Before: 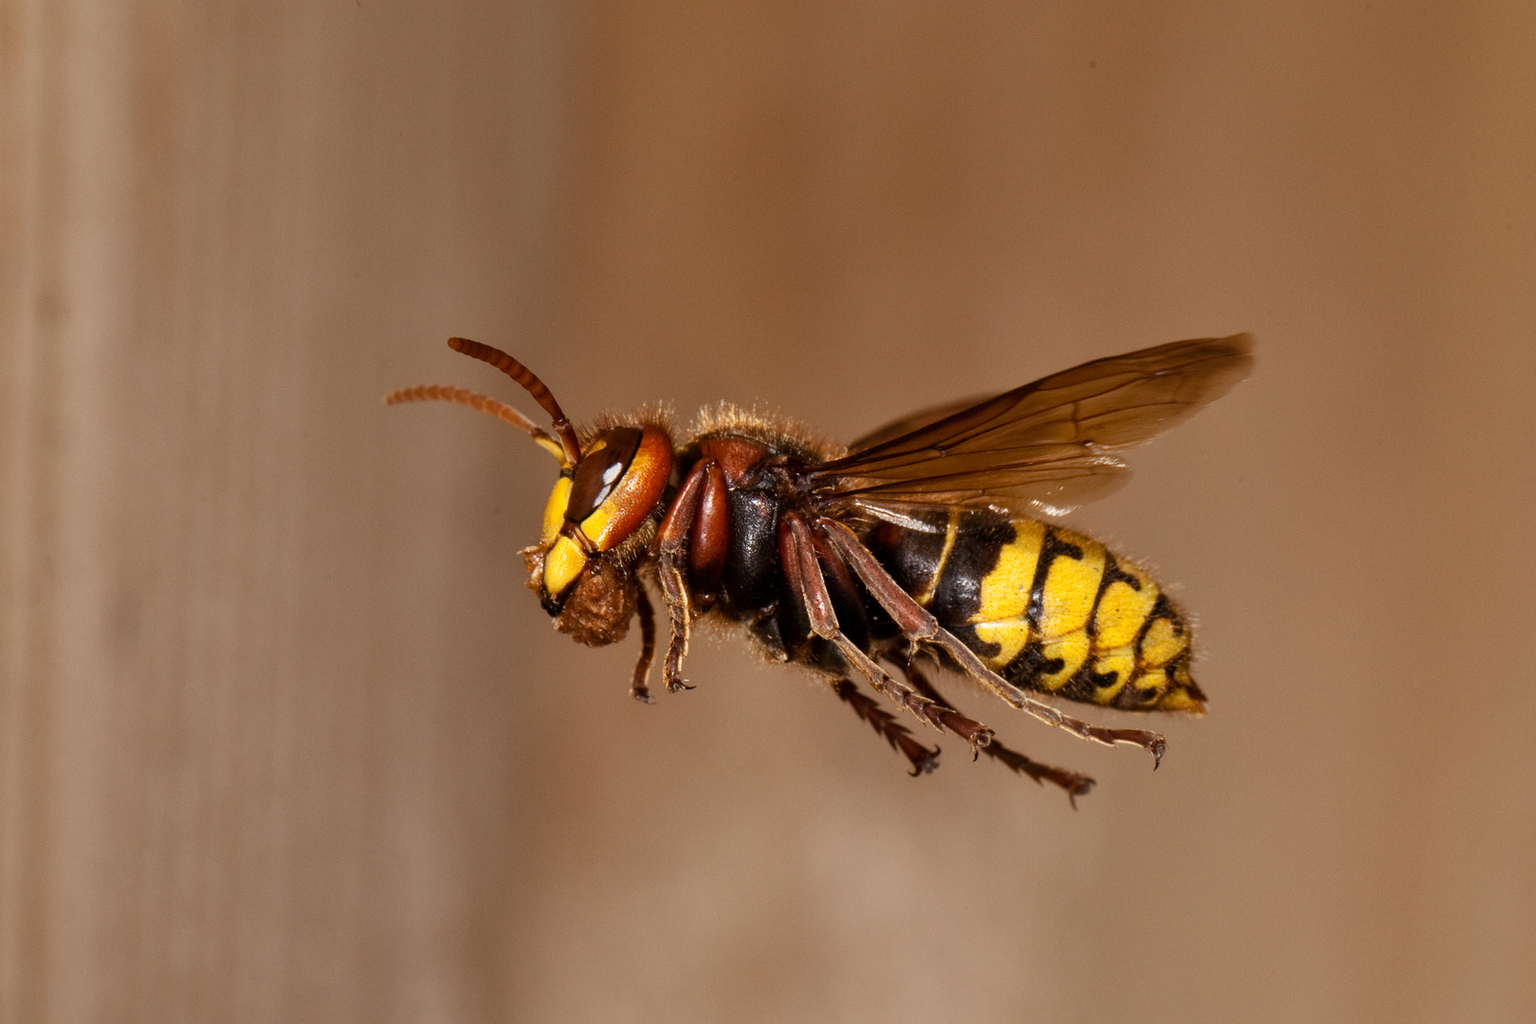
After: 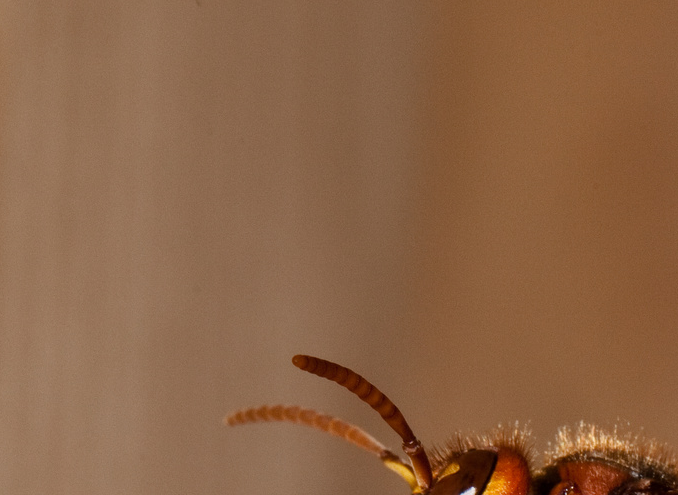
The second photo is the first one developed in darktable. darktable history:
crop and rotate: left 11.161%, top 0.112%, right 46.984%, bottom 53.99%
